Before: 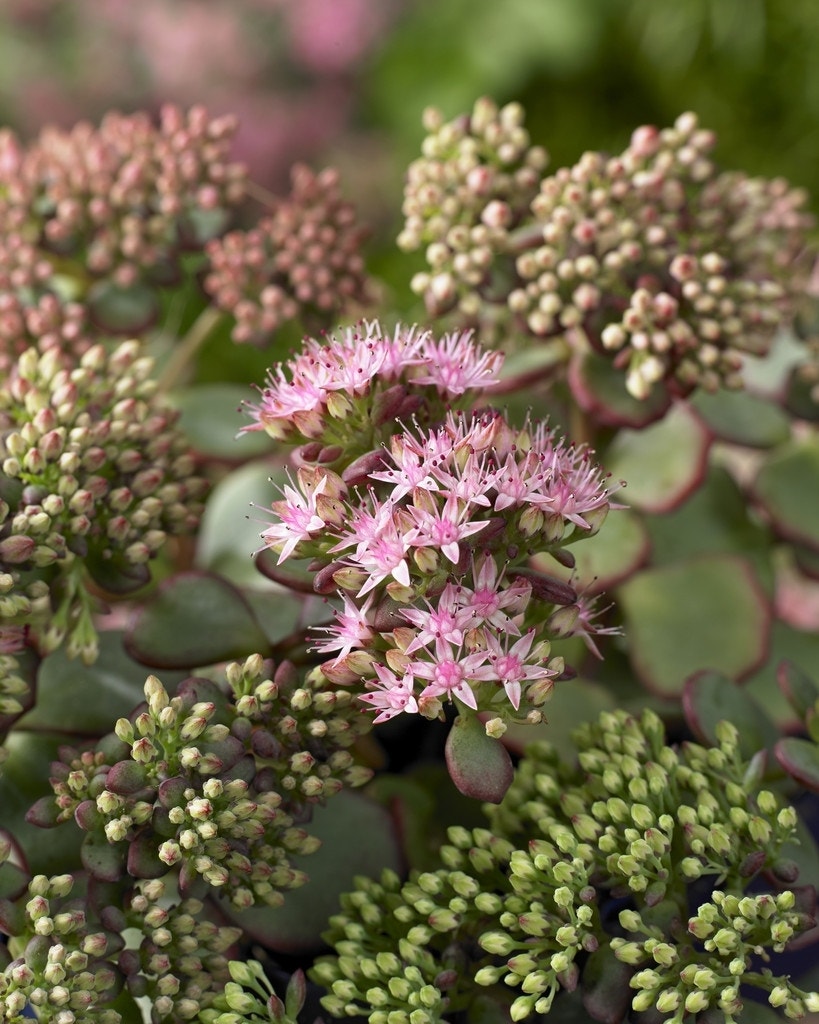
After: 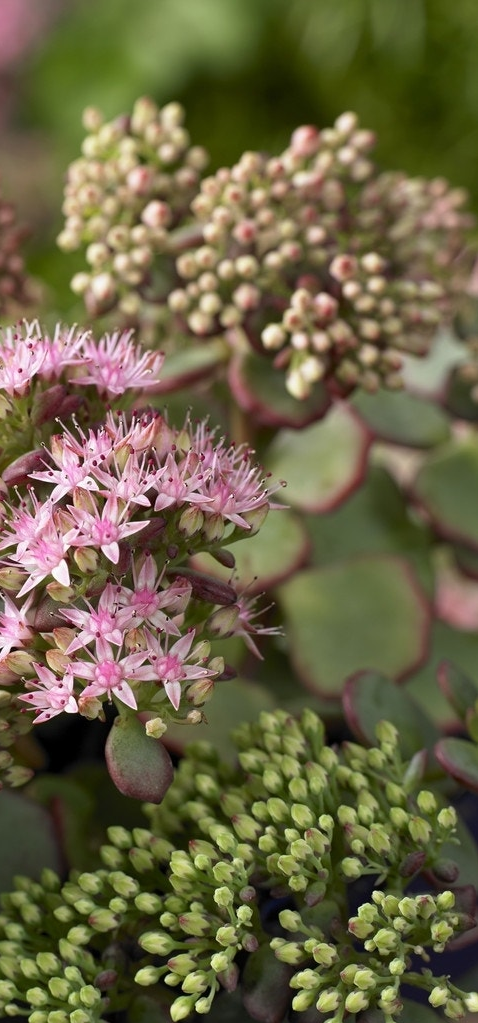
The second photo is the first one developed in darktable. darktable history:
crop: left 41.529%
